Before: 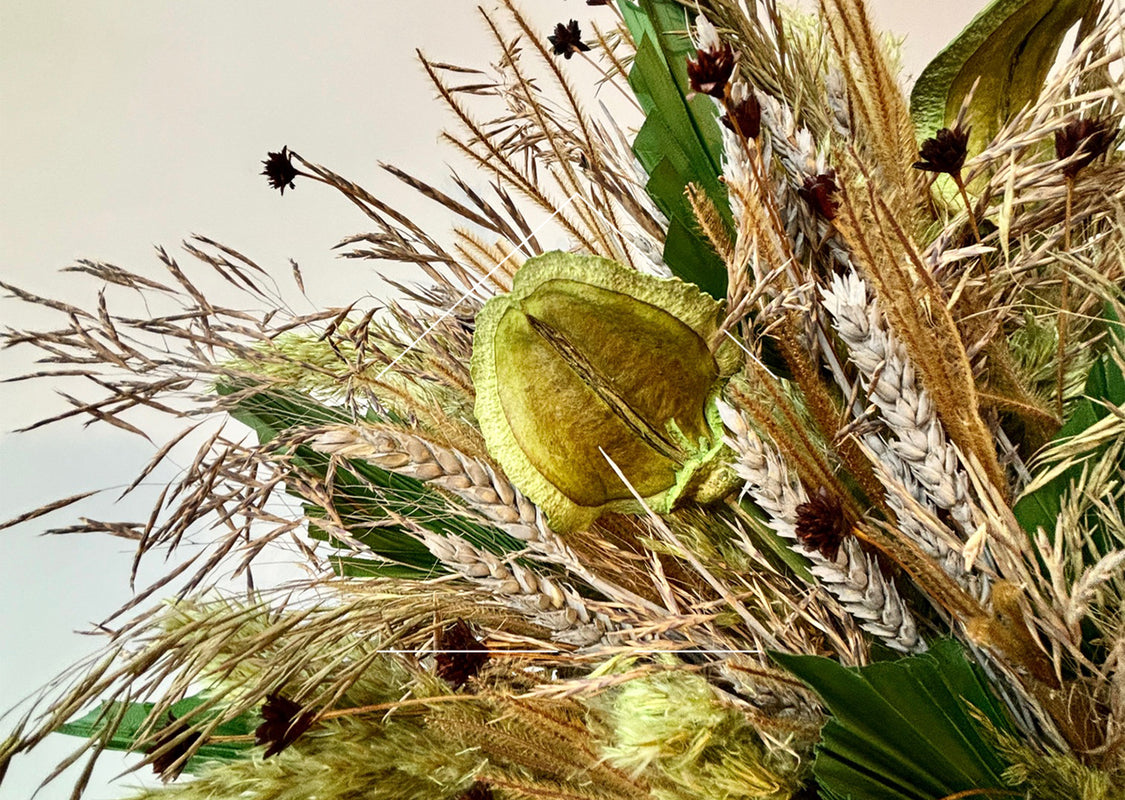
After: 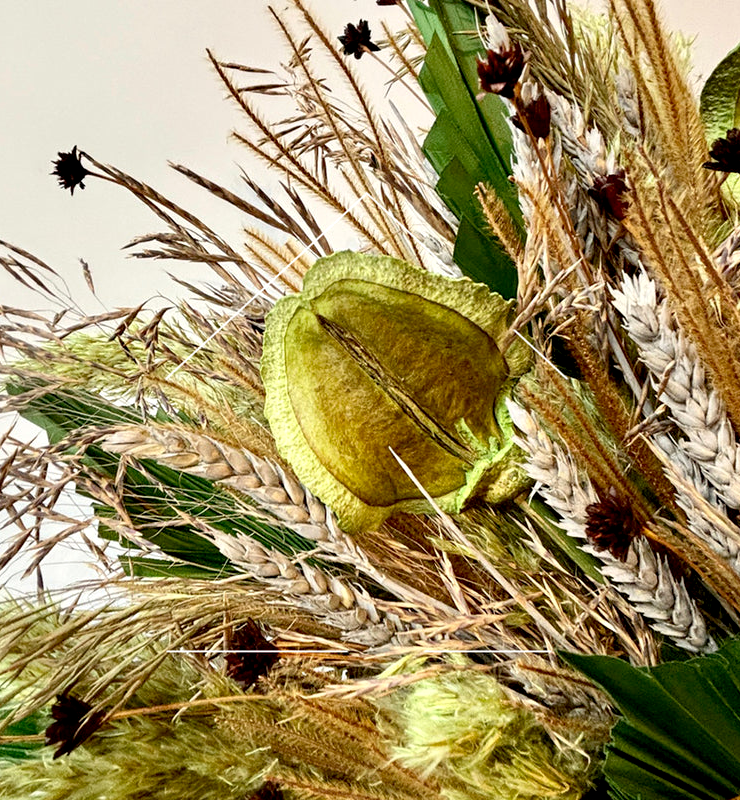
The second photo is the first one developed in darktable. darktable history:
exposure: black level correction 0.008, exposure 0.099 EV, compensate exposure bias true, compensate highlight preservation false
crop and rotate: left 18.672%, right 15.533%
